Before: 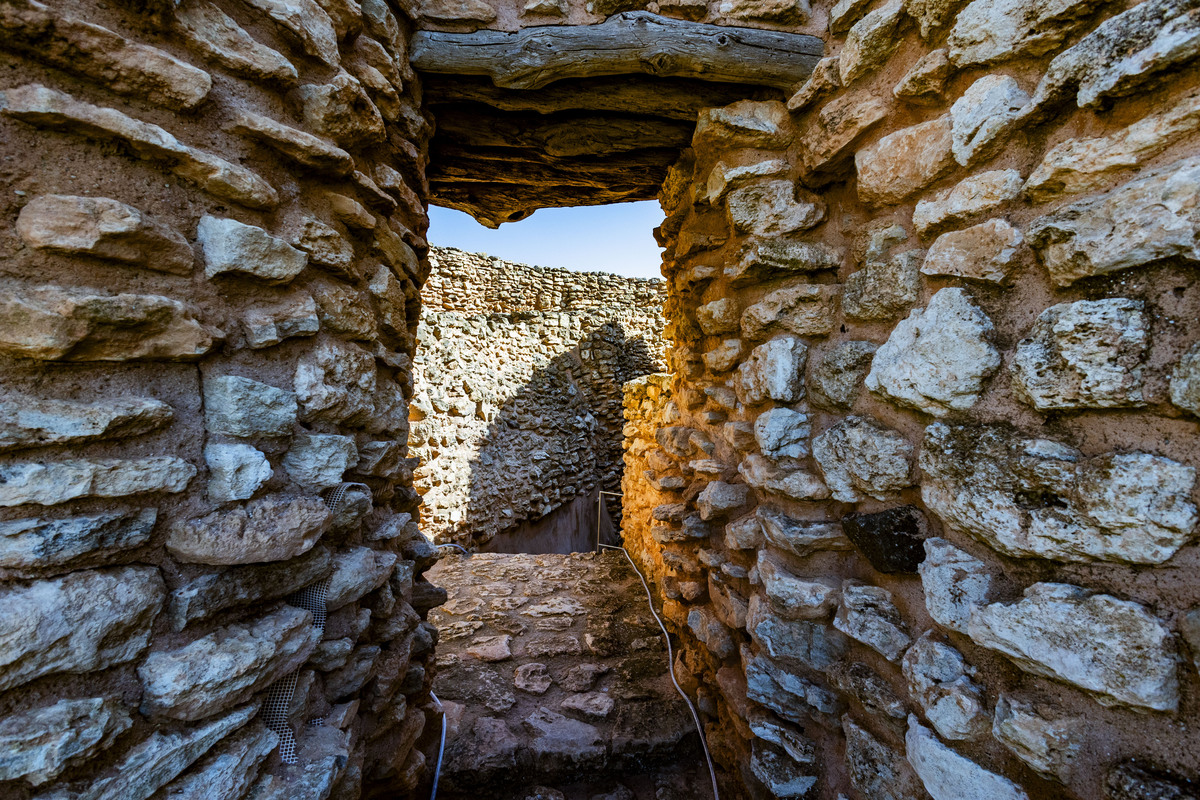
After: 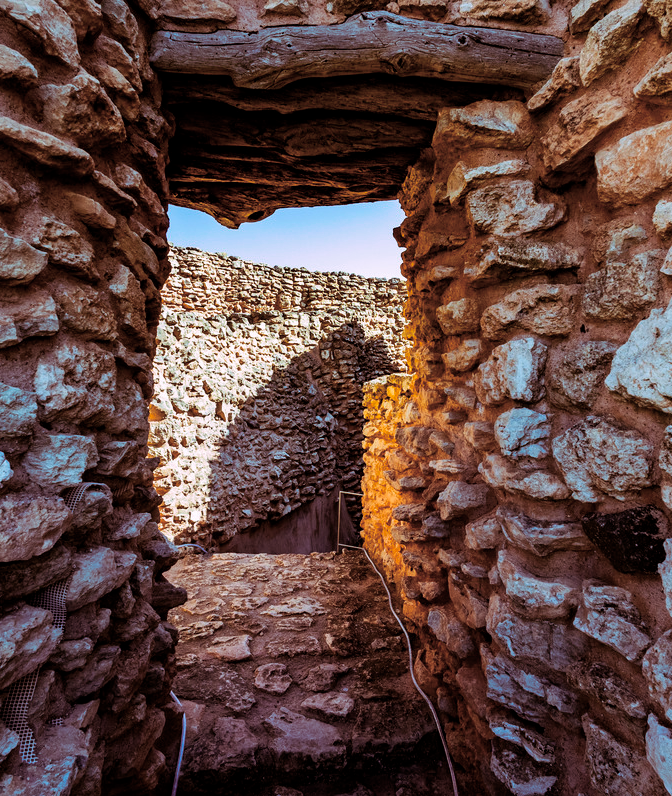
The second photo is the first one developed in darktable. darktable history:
split-toning: highlights › hue 298.8°, highlights › saturation 0.73, compress 41.76%
crop: left 21.674%, right 22.086%
